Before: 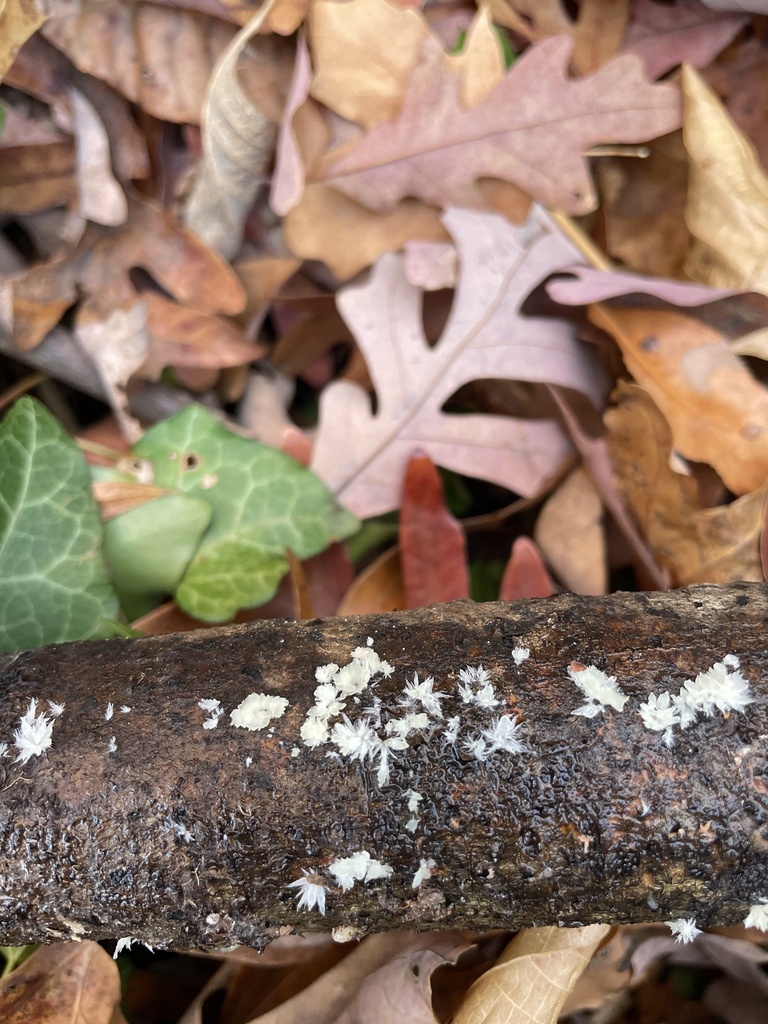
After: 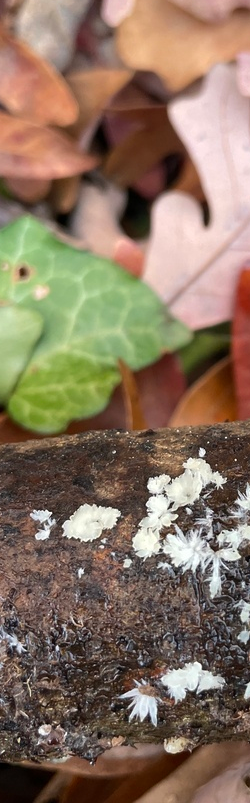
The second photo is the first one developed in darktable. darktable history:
crop and rotate: left 21.948%, top 18.518%, right 45.468%, bottom 2.983%
